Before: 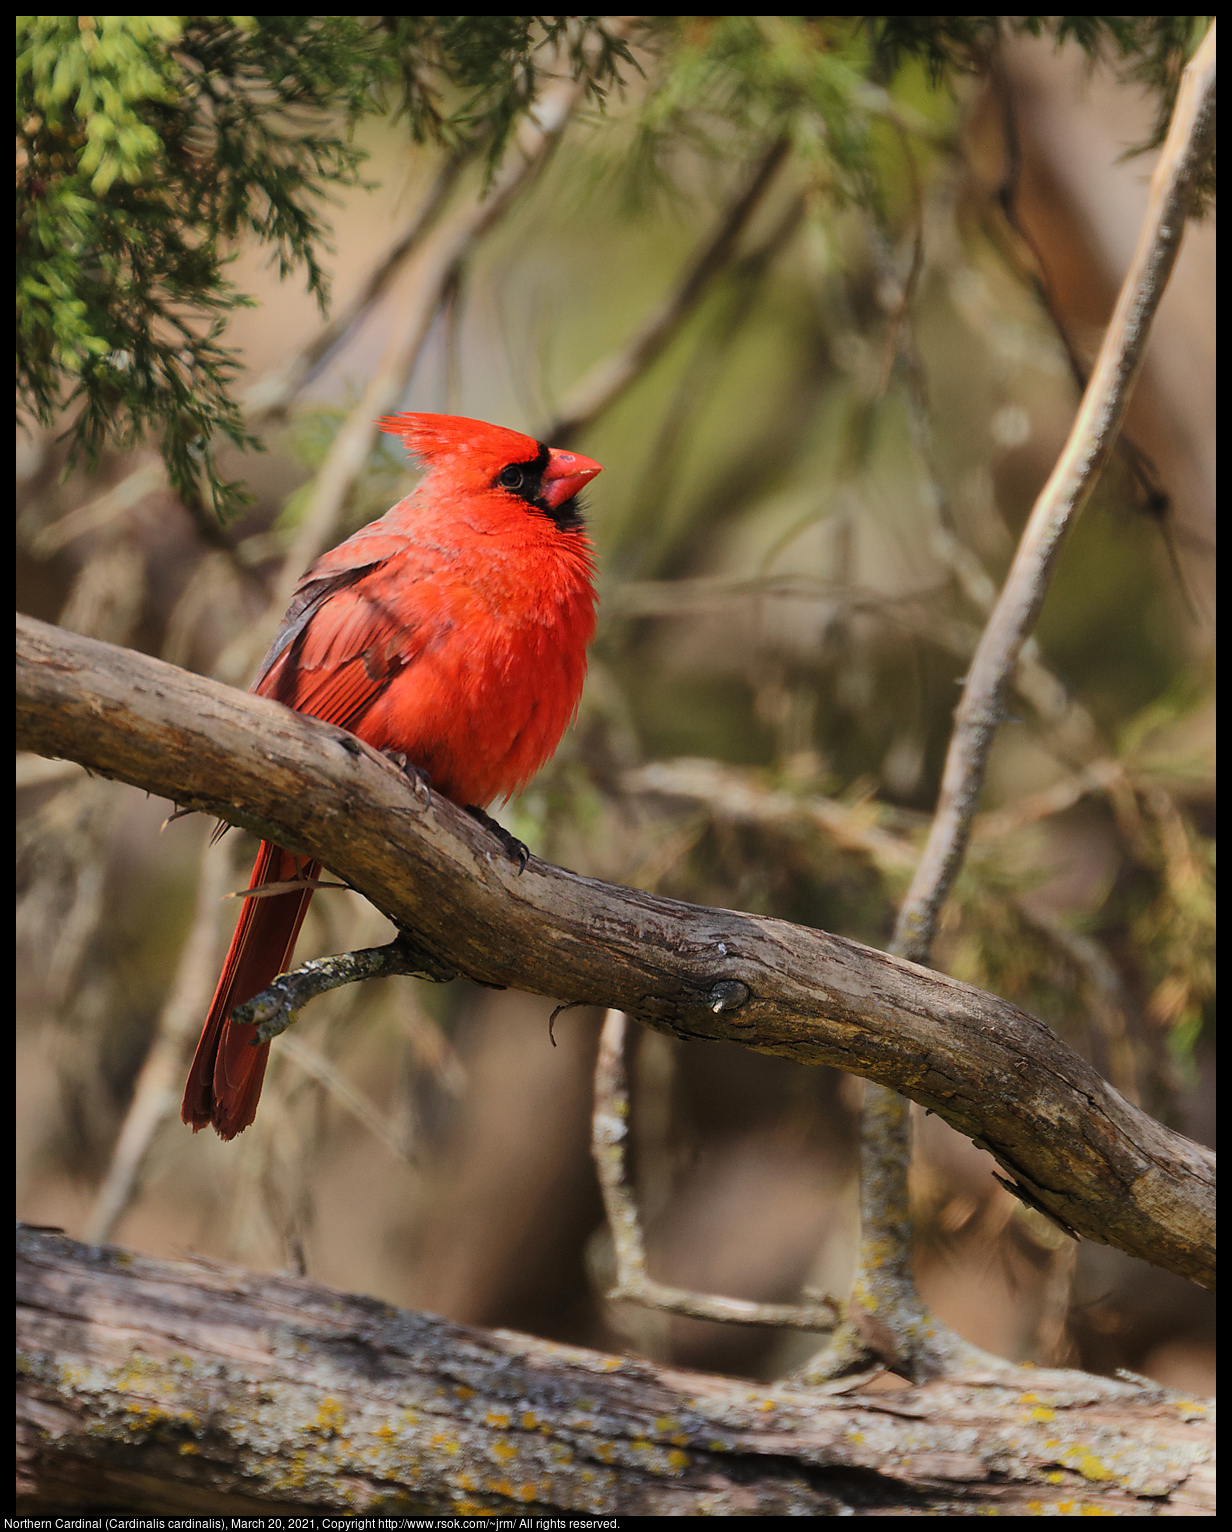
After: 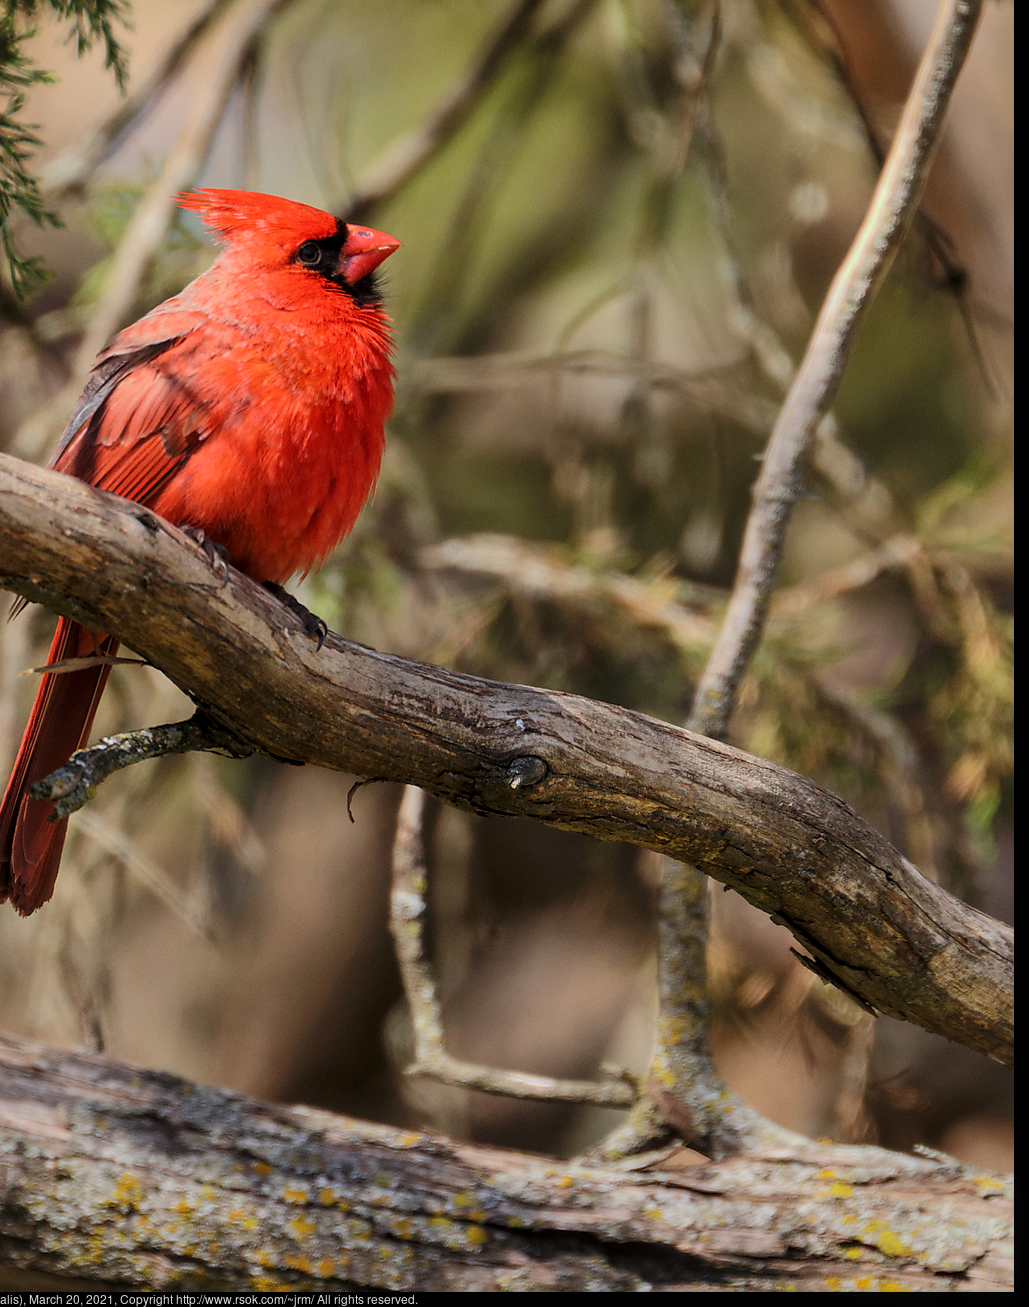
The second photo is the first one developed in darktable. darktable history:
tone equalizer: edges refinement/feathering 500, mask exposure compensation -1.57 EV, preserve details no
crop: left 16.43%, top 14.664%
local contrast: on, module defaults
